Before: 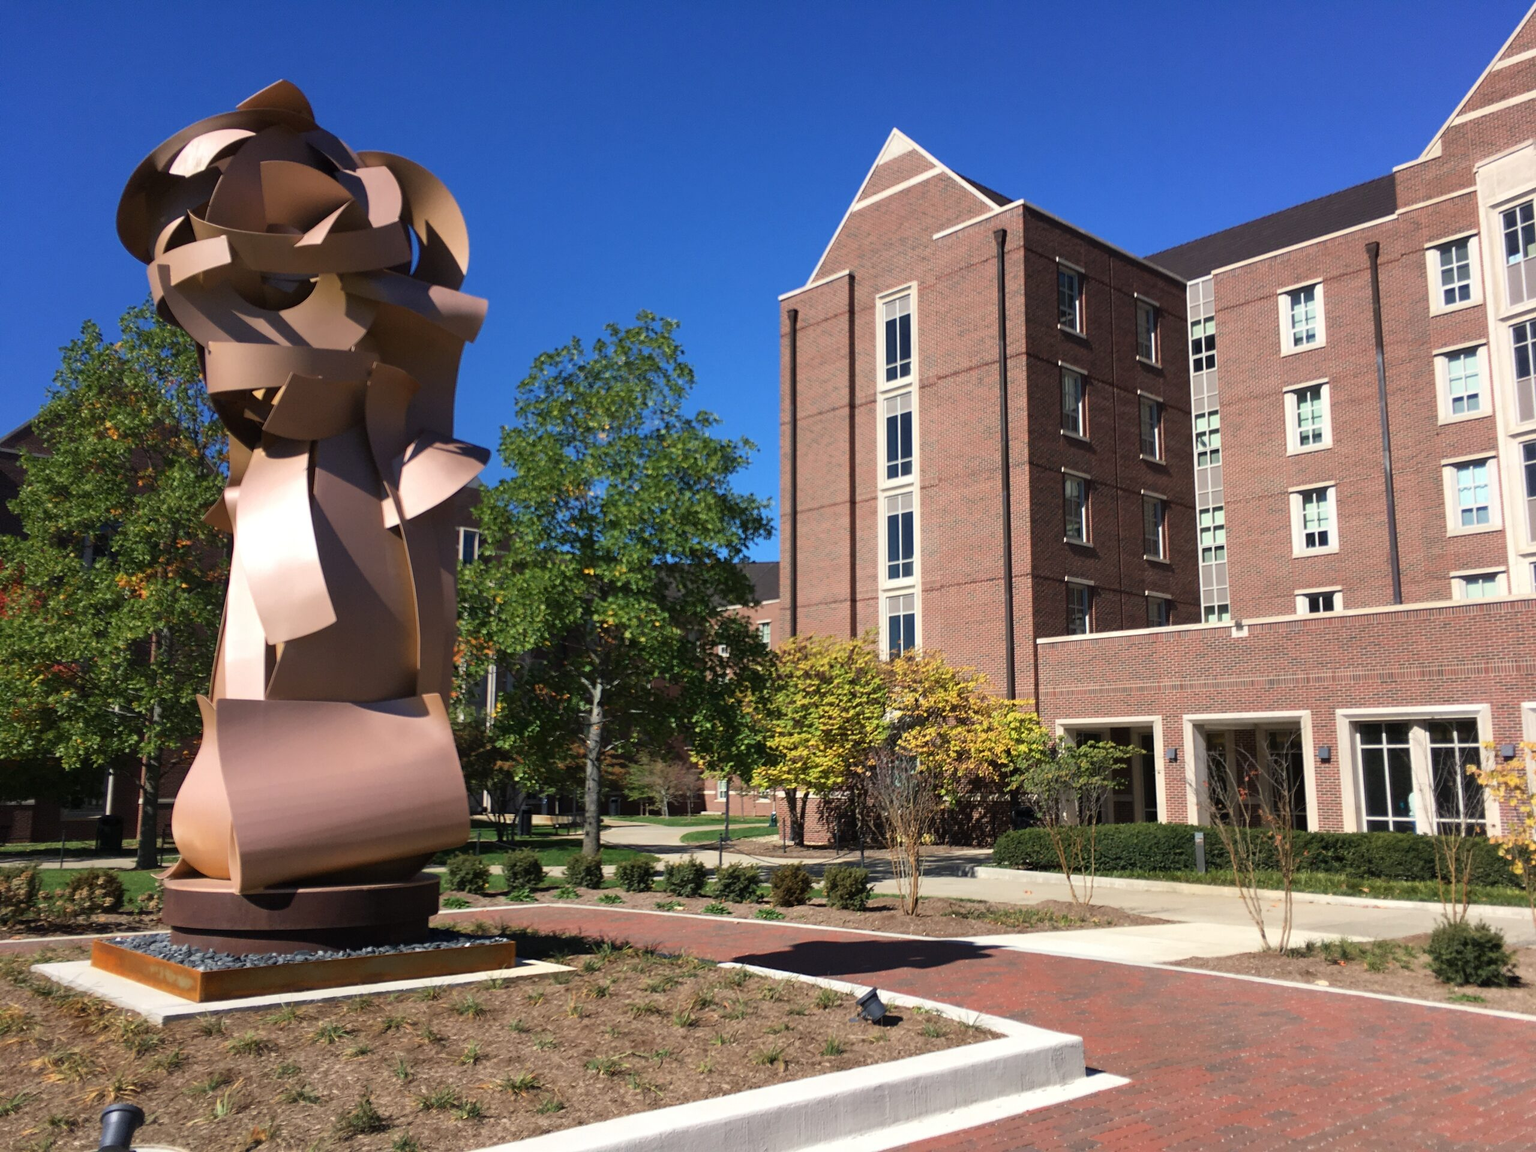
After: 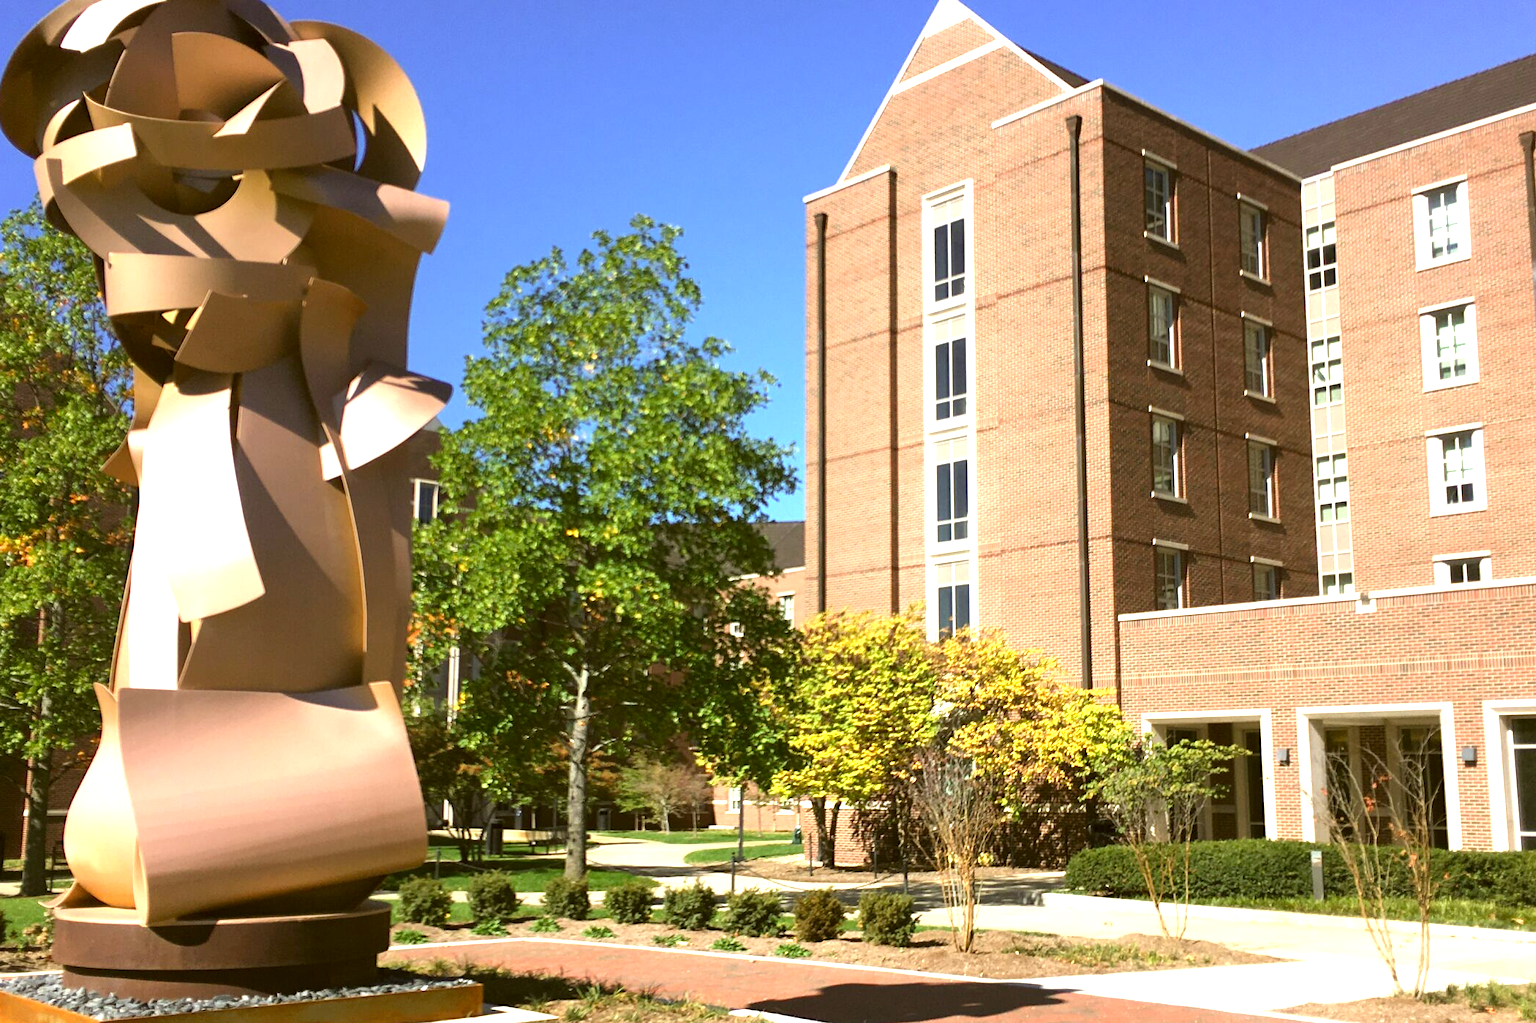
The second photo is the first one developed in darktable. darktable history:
color correction: highlights a* -1.25, highlights b* 10.47, shadows a* 0.561, shadows b* 19.12
exposure: black level correction 0, exposure 1.199 EV, compensate exposure bias true, compensate highlight preservation false
crop: left 7.787%, top 11.7%, right 10.001%, bottom 15.387%
